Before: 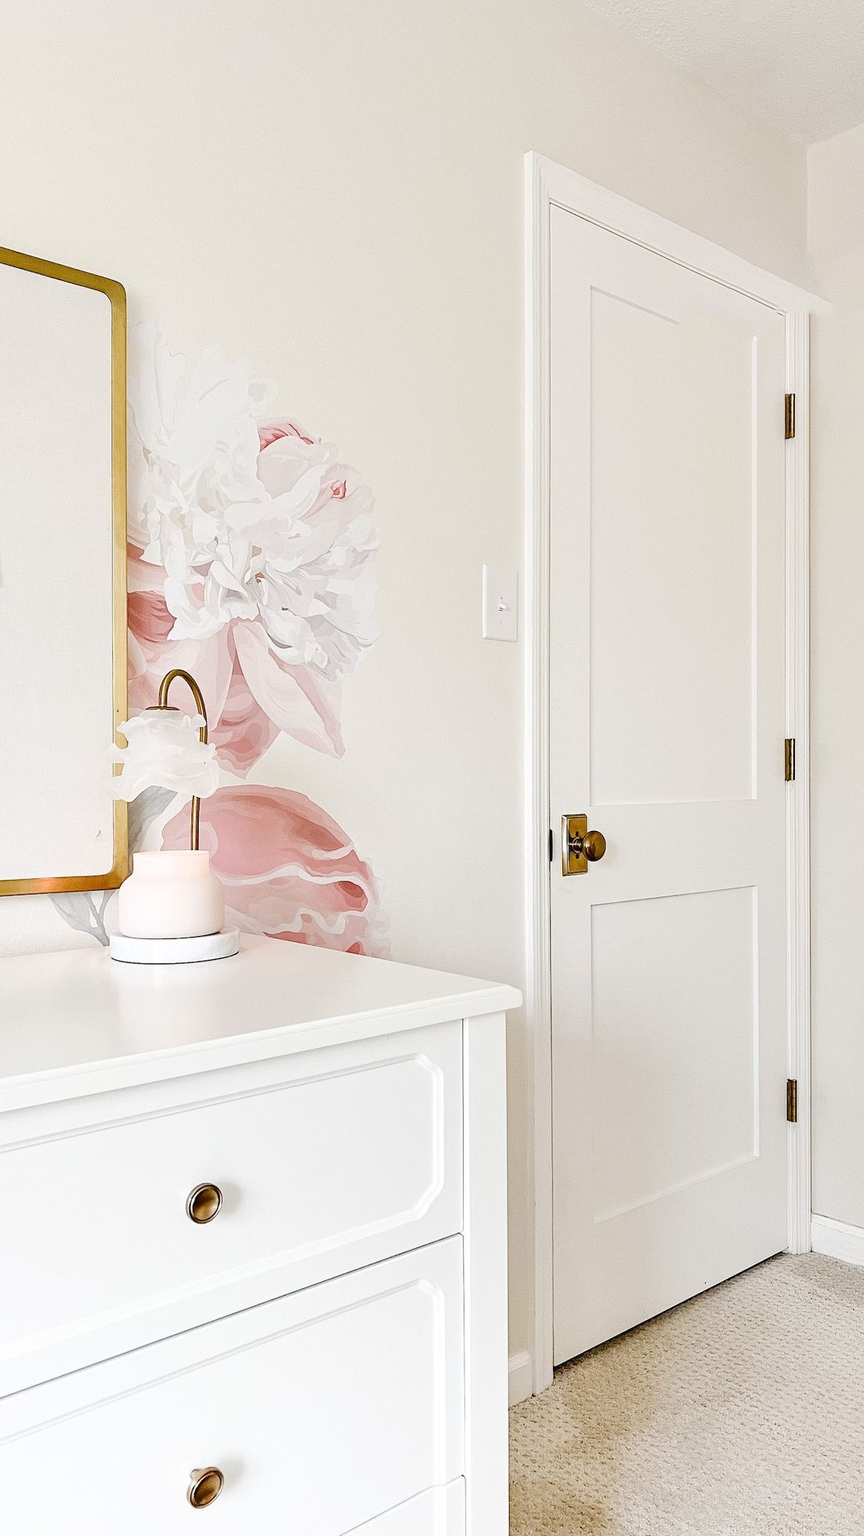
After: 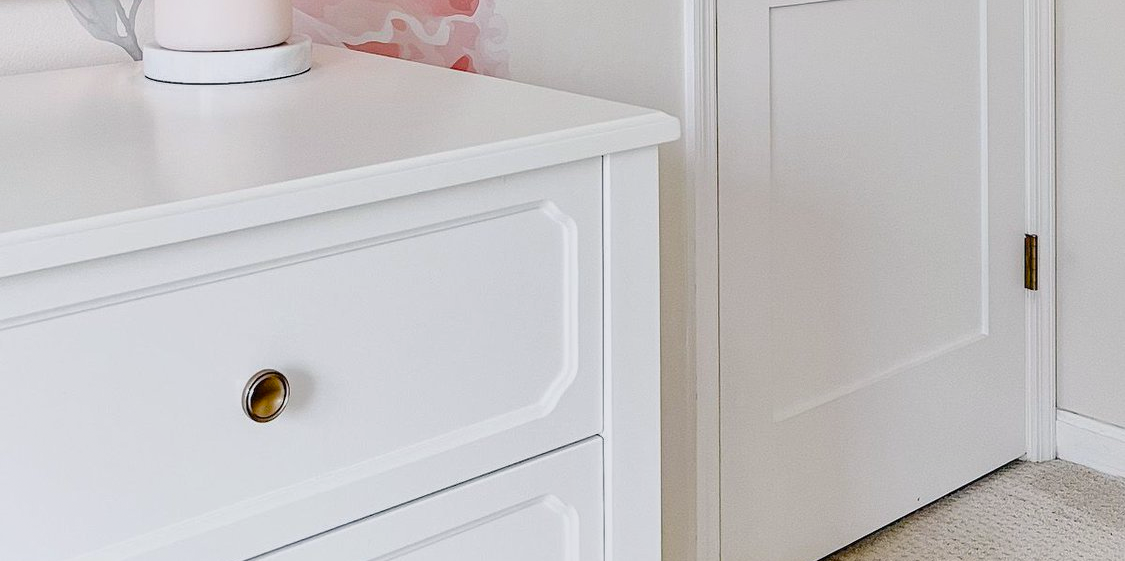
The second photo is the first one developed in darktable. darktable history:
exposure: exposure -0.418 EV, compensate highlight preservation false
local contrast: mode bilateral grid, contrast 20, coarseness 50, detail 120%, midtone range 0.2
tone equalizer: edges refinement/feathering 500, mask exposure compensation -1.57 EV, preserve details no
vignetting: brightness 0.035, saturation -0.001, width/height ratio 1.099, dithering 8-bit output
crop and rotate: top 58.575%, bottom 13.344%
color balance rgb: power › chroma 1.005%, power › hue 251.91°, perceptual saturation grading › global saturation 30.274%, global vibrance 10.011%
